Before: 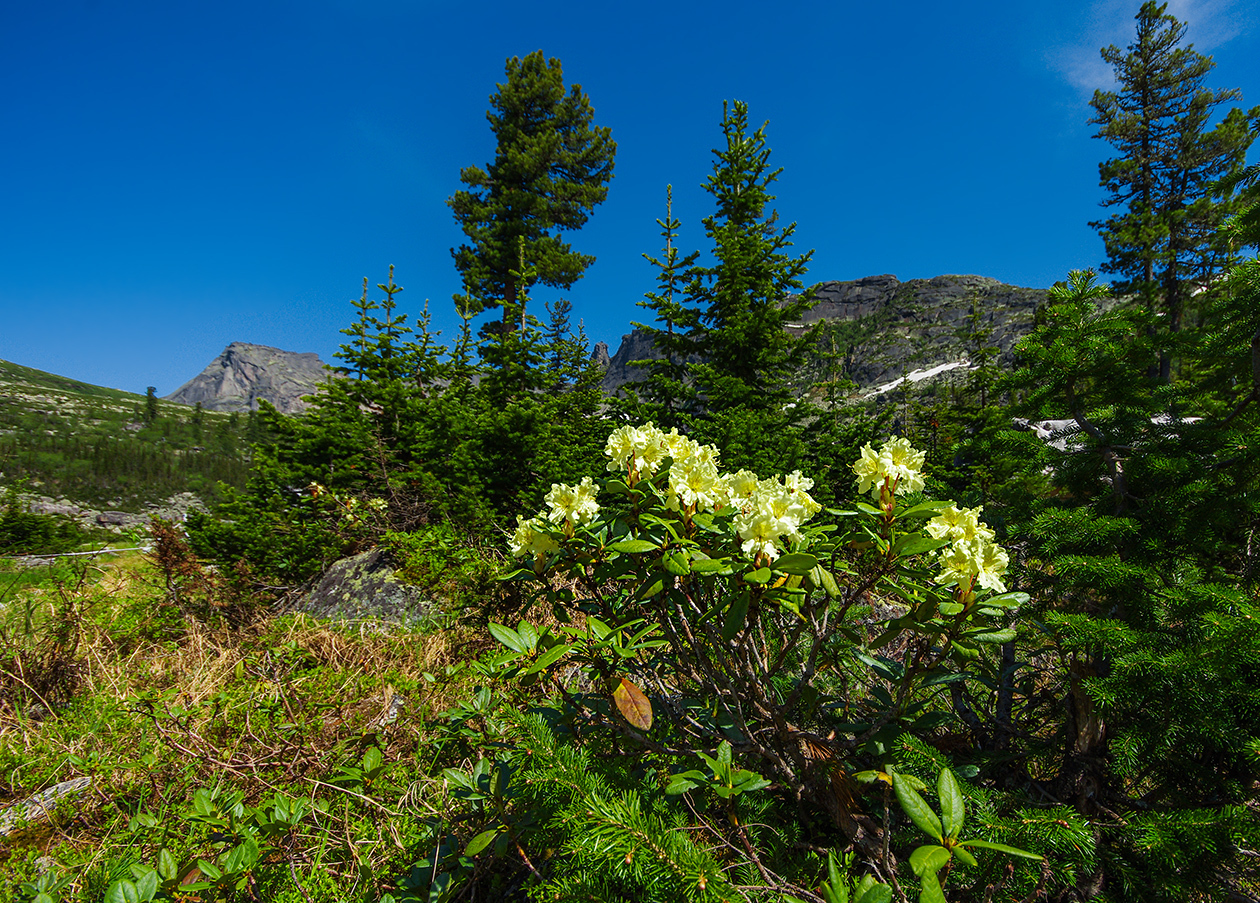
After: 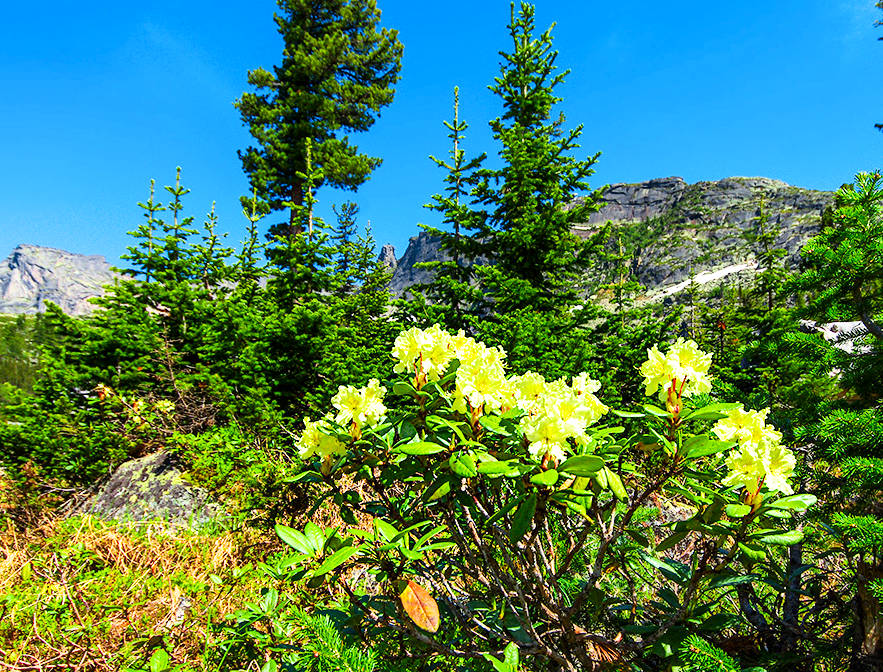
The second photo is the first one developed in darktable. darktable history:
exposure: black level correction 0, exposure 1.692 EV, compensate exposure bias true, compensate highlight preservation false
filmic rgb: black relative exposure -7.97 EV, white relative exposure 4.02 EV, hardness 4.16
local contrast: mode bilateral grid, contrast 19, coarseness 50, detail 119%, midtone range 0.2
tone equalizer: edges refinement/feathering 500, mask exposure compensation -1.57 EV, preserve details no
crop and rotate: left 16.957%, top 10.889%, right 12.926%, bottom 14.636%
contrast brightness saturation: contrast 0.17, saturation 0.303
